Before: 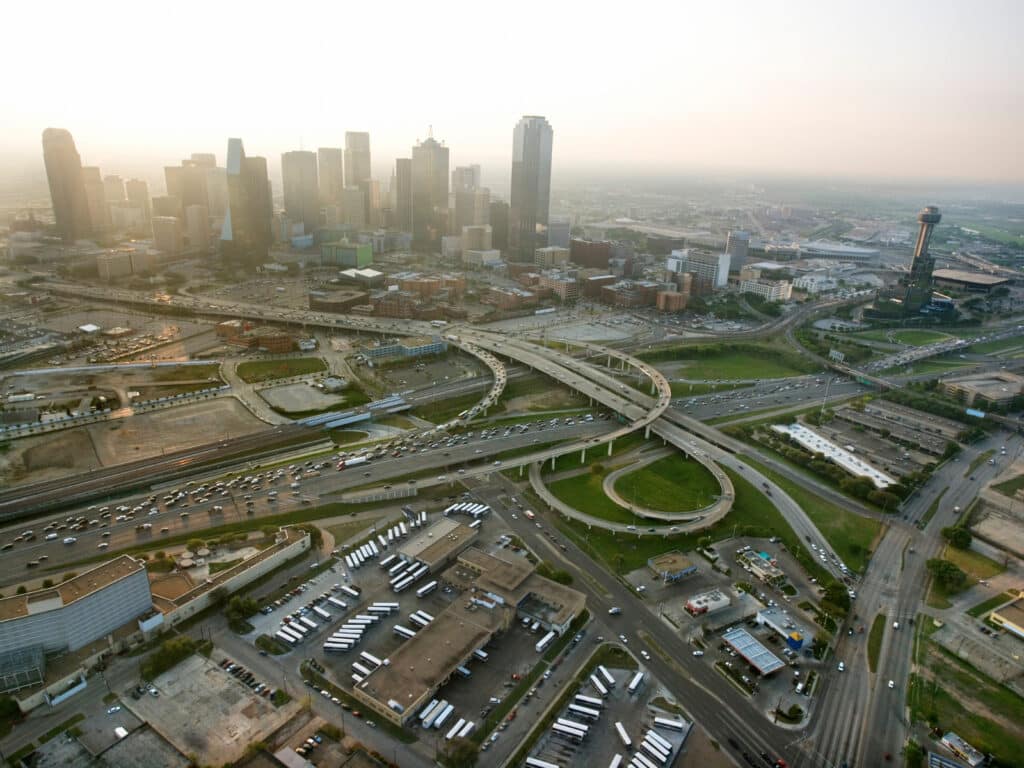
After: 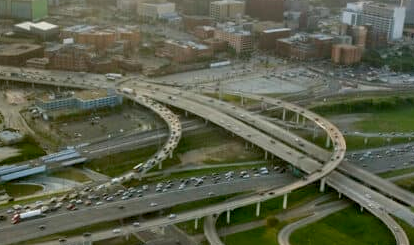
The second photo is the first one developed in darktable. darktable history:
exposure: black level correction 0.009, compensate highlight preservation false
crop: left 31.751%, top 32.172%, right 27.8%, bottom 35.83%
